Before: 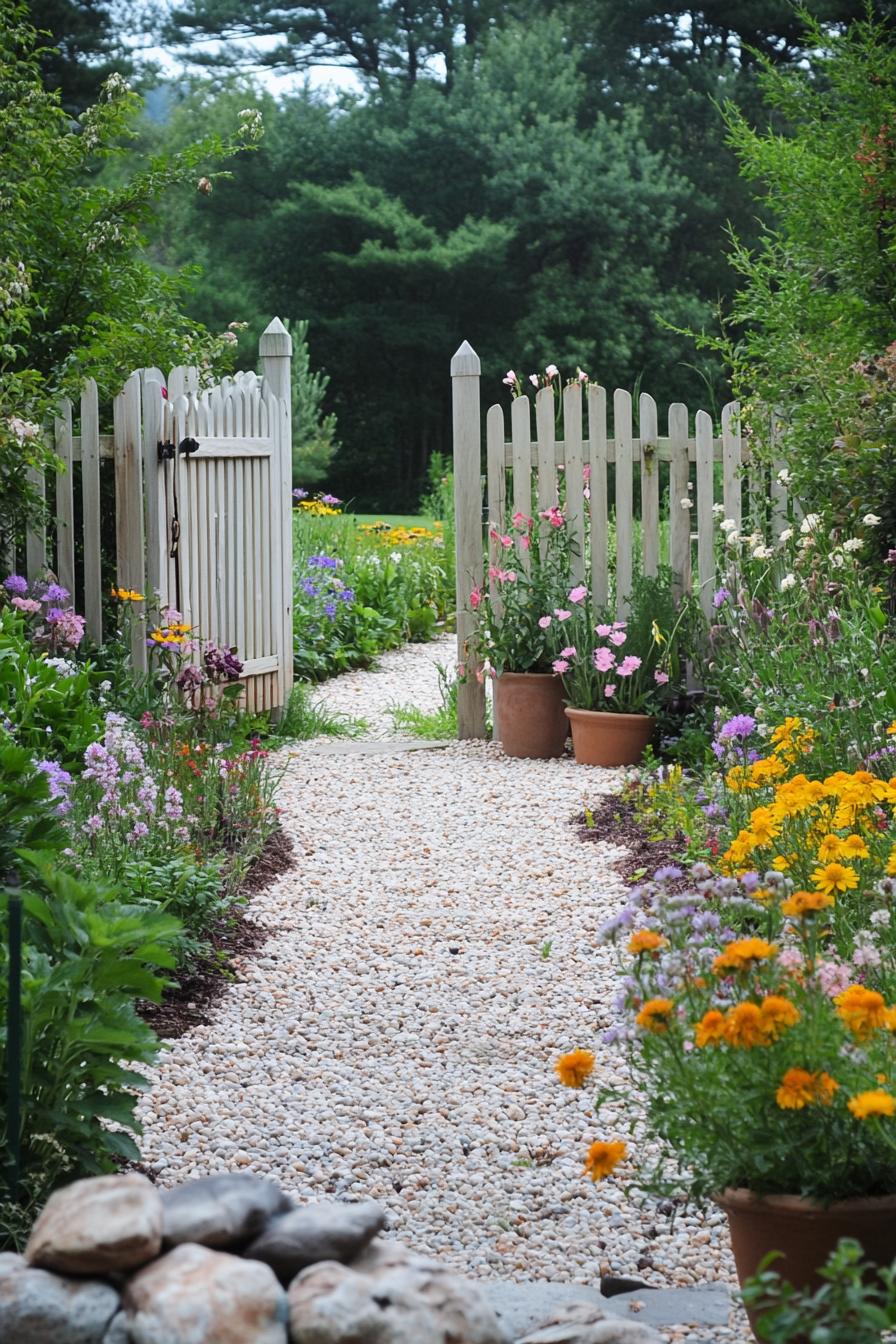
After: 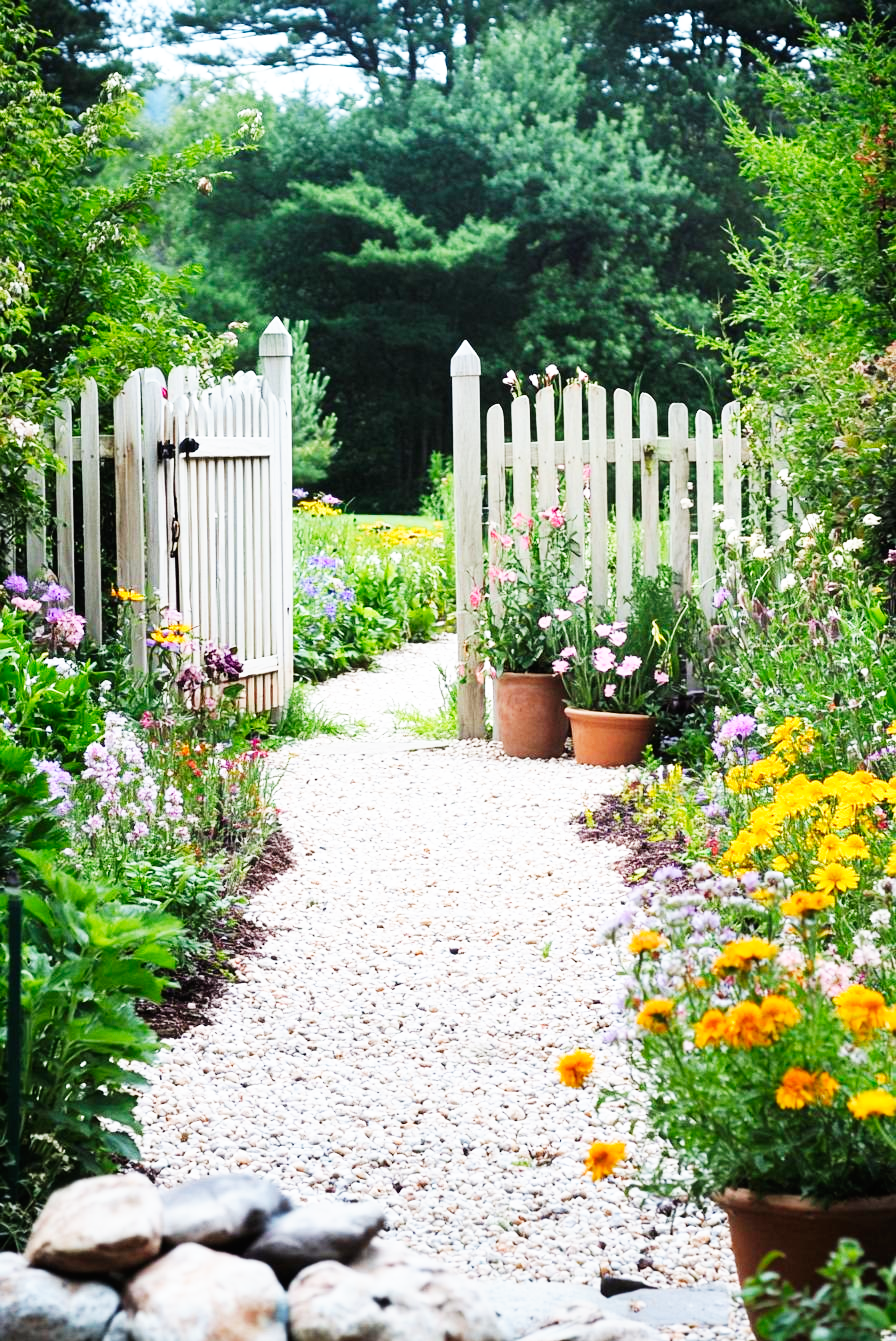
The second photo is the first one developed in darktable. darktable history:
base curve: curves: ch0 [(0, 0) (0.007, 0.004) (0.027, 0.03) (0.046, 0.07) (0.207, 0.54) (0.442, 0.872) (0.673, 0.972) (1, 1)], preserve colors none
crop: top 0.05%, bottom 0.098%
